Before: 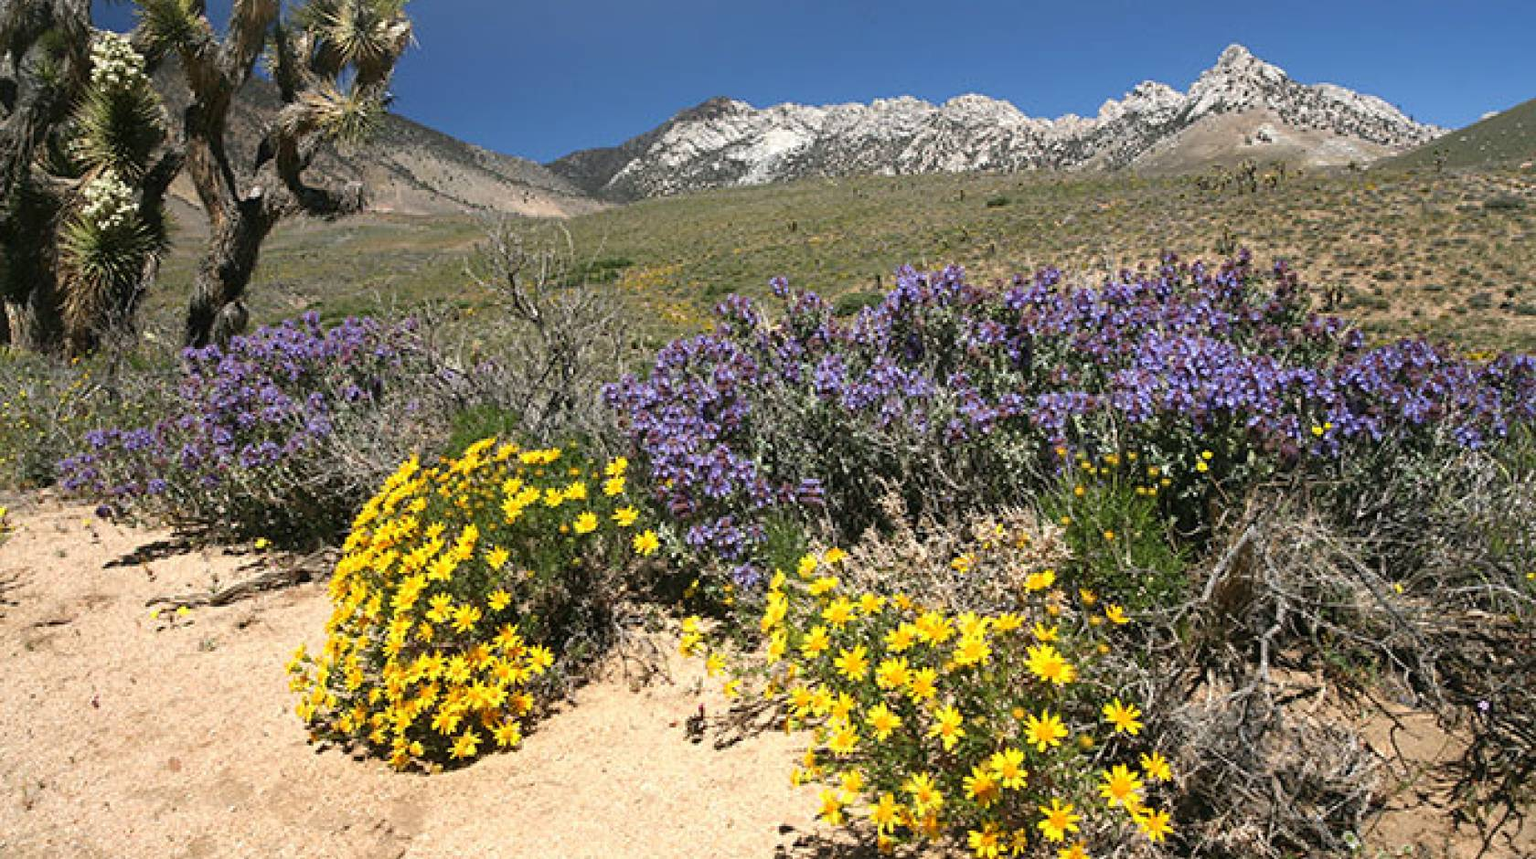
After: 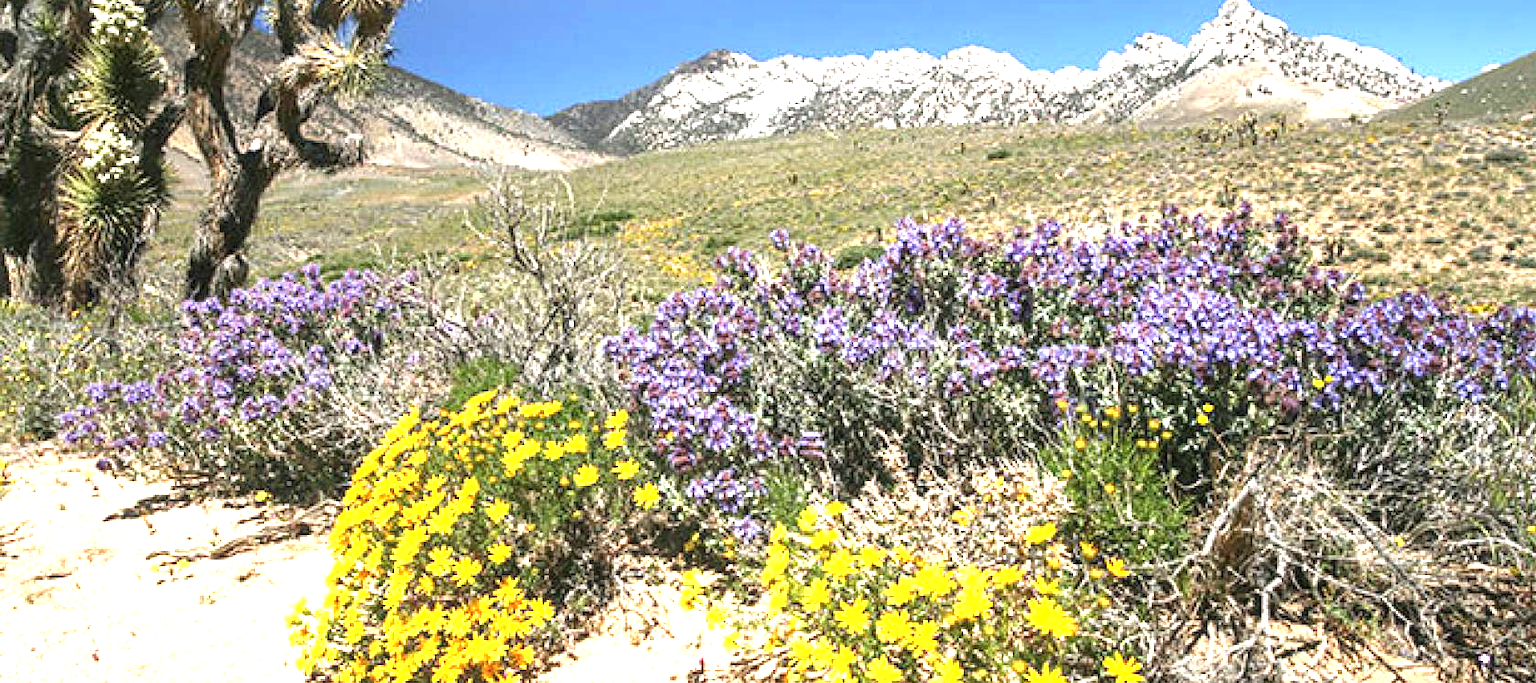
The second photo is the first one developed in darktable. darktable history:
exposure: black level correction 0, exposure 1.442 EV, compensate highlight preservation false
crop and rotate: top 5.659%, bottom 14.79%
local contrast: on, module defaults
